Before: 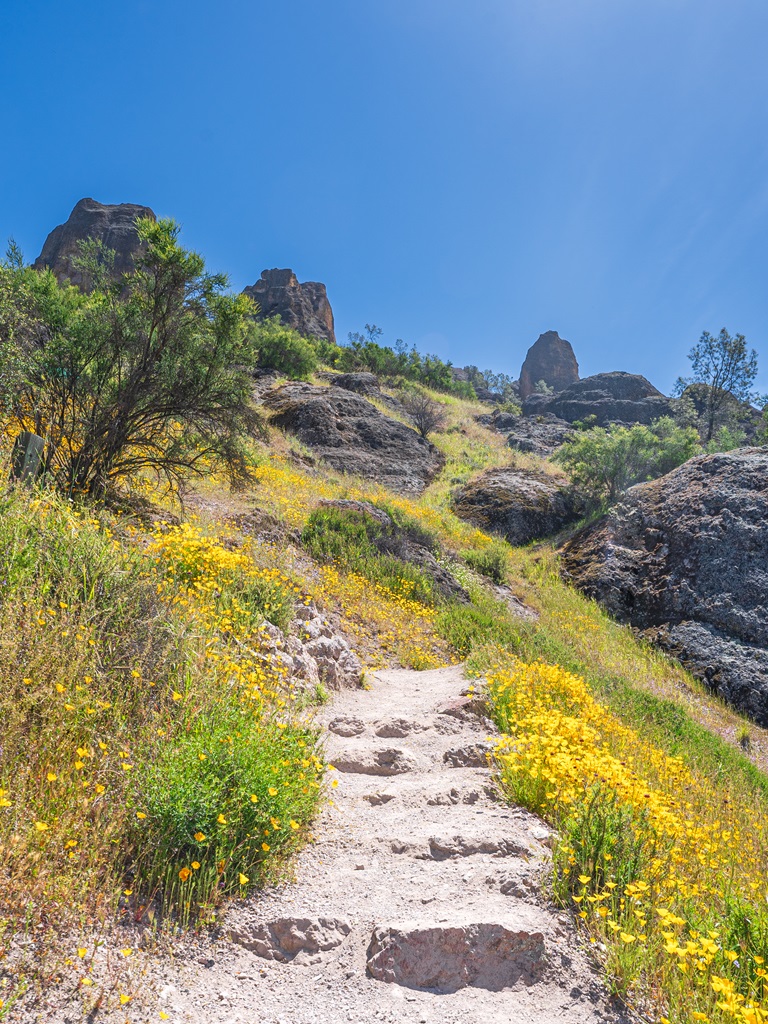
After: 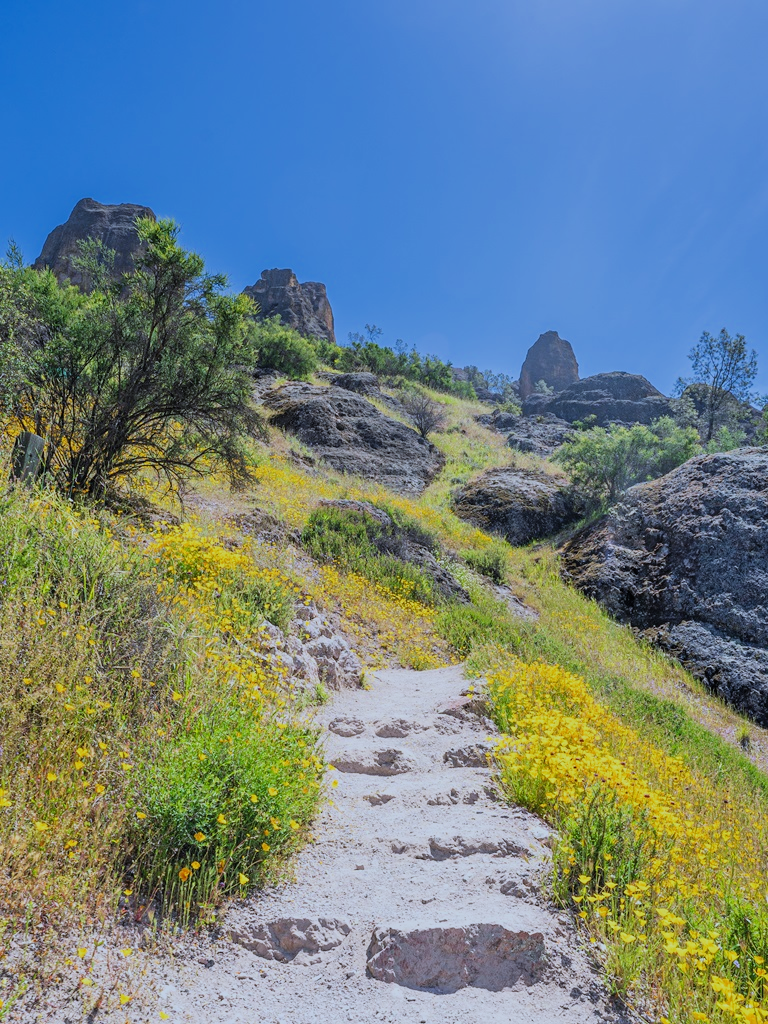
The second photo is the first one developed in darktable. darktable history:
filmic rgb: black relative exposure -7.65 EV, white relative exposure 4.56 EV, hardness 3.61, color science v6 (2022)
white balance: red 0.924, blue 1.095
